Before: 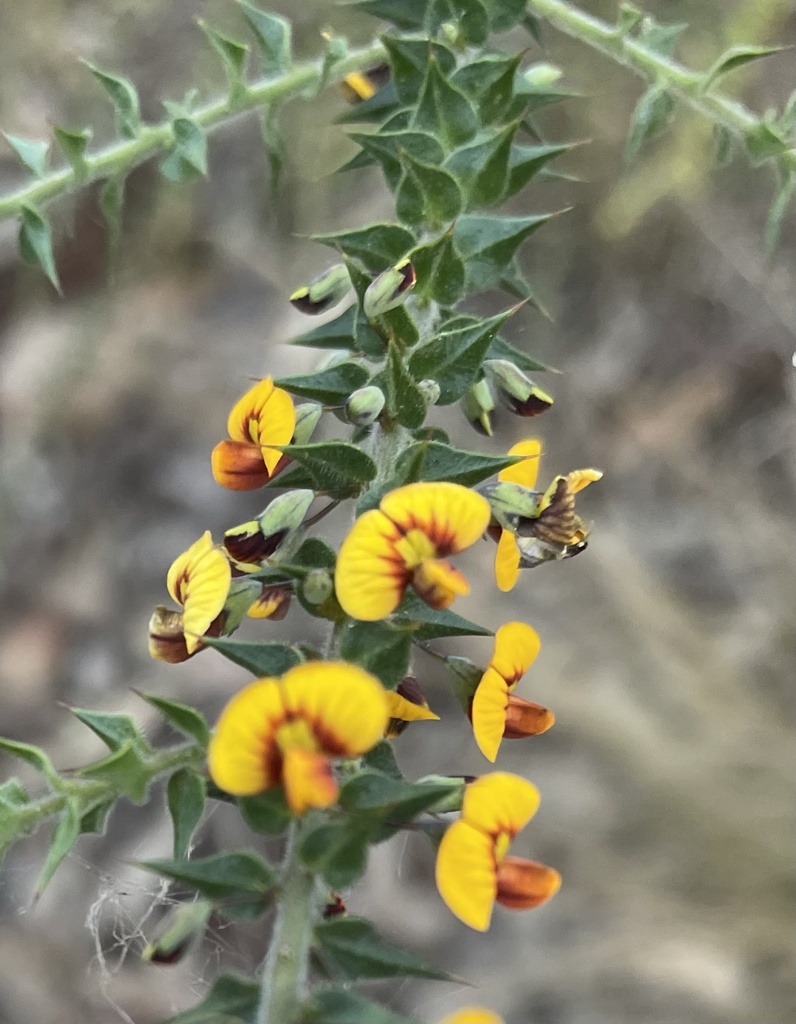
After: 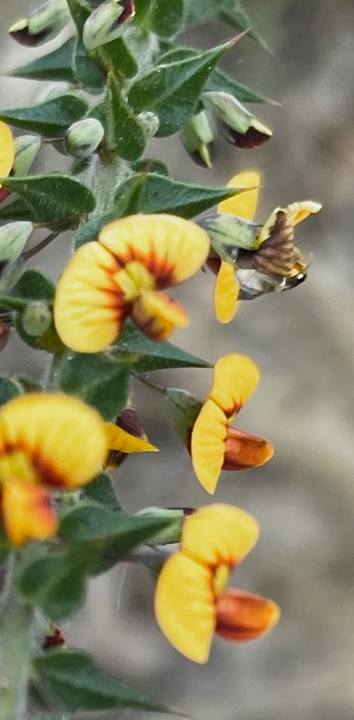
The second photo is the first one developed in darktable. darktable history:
filmic rgb: black relative exposure -16 EV, white relative exposure 2.9 EV, threshold 5.96 EV, hardness 10, preserve chrominance no, color science v5 (2021), enable highlight reconstruction true
crop: left 35.318%, top 26.211%, right 20.18%, bottom 3.441%
